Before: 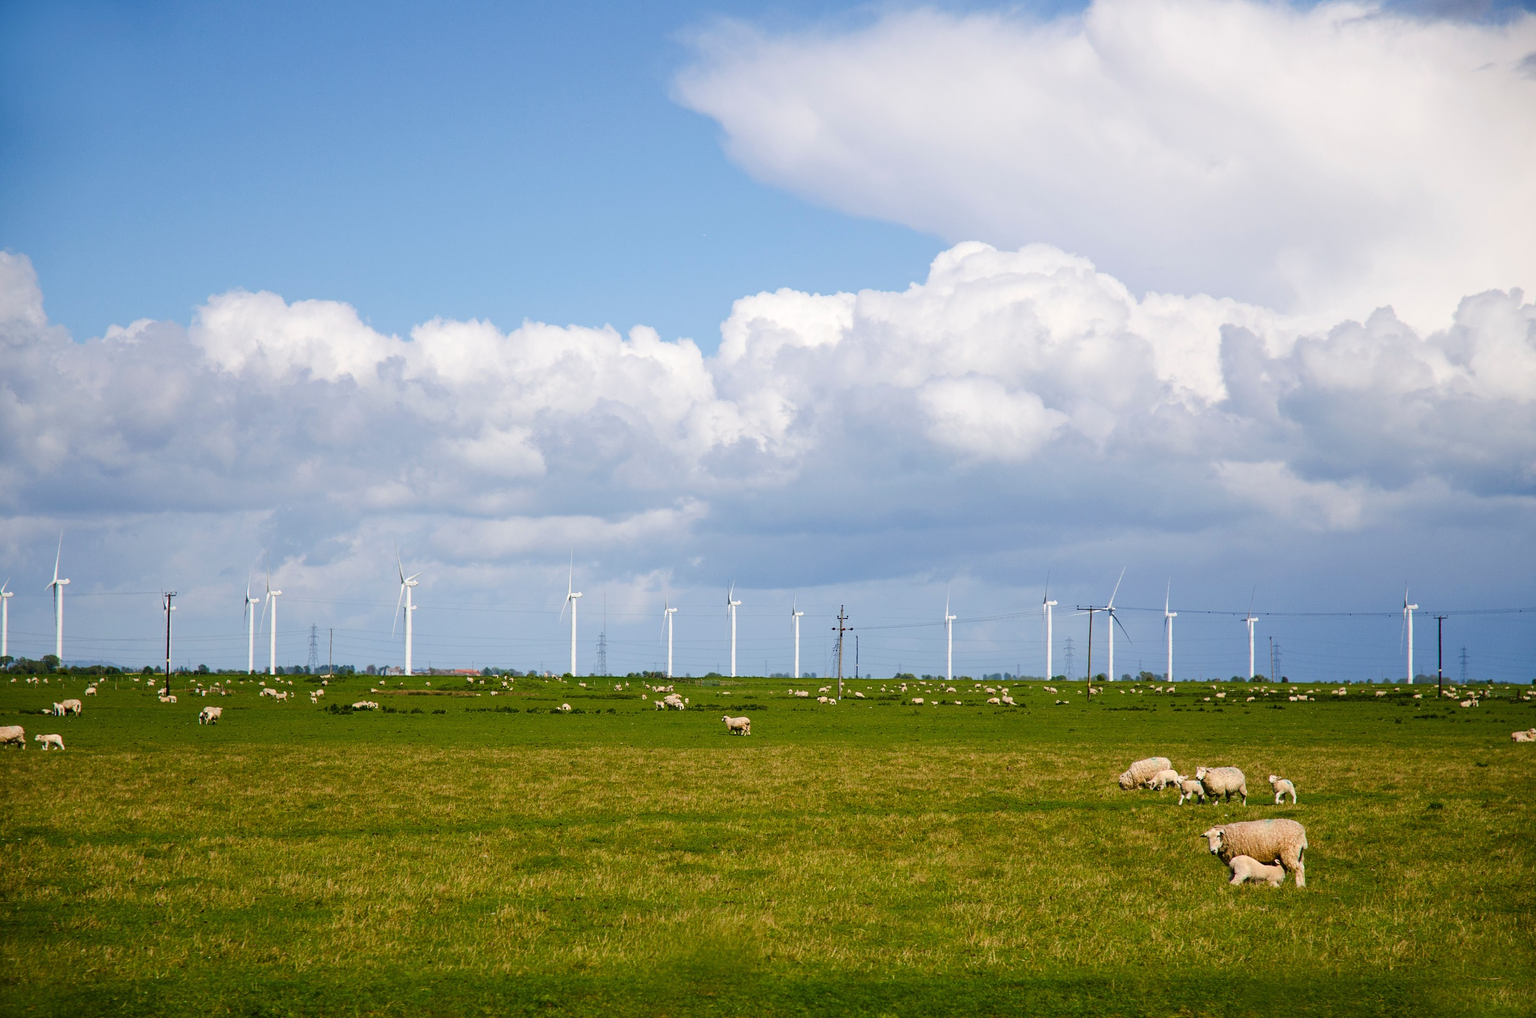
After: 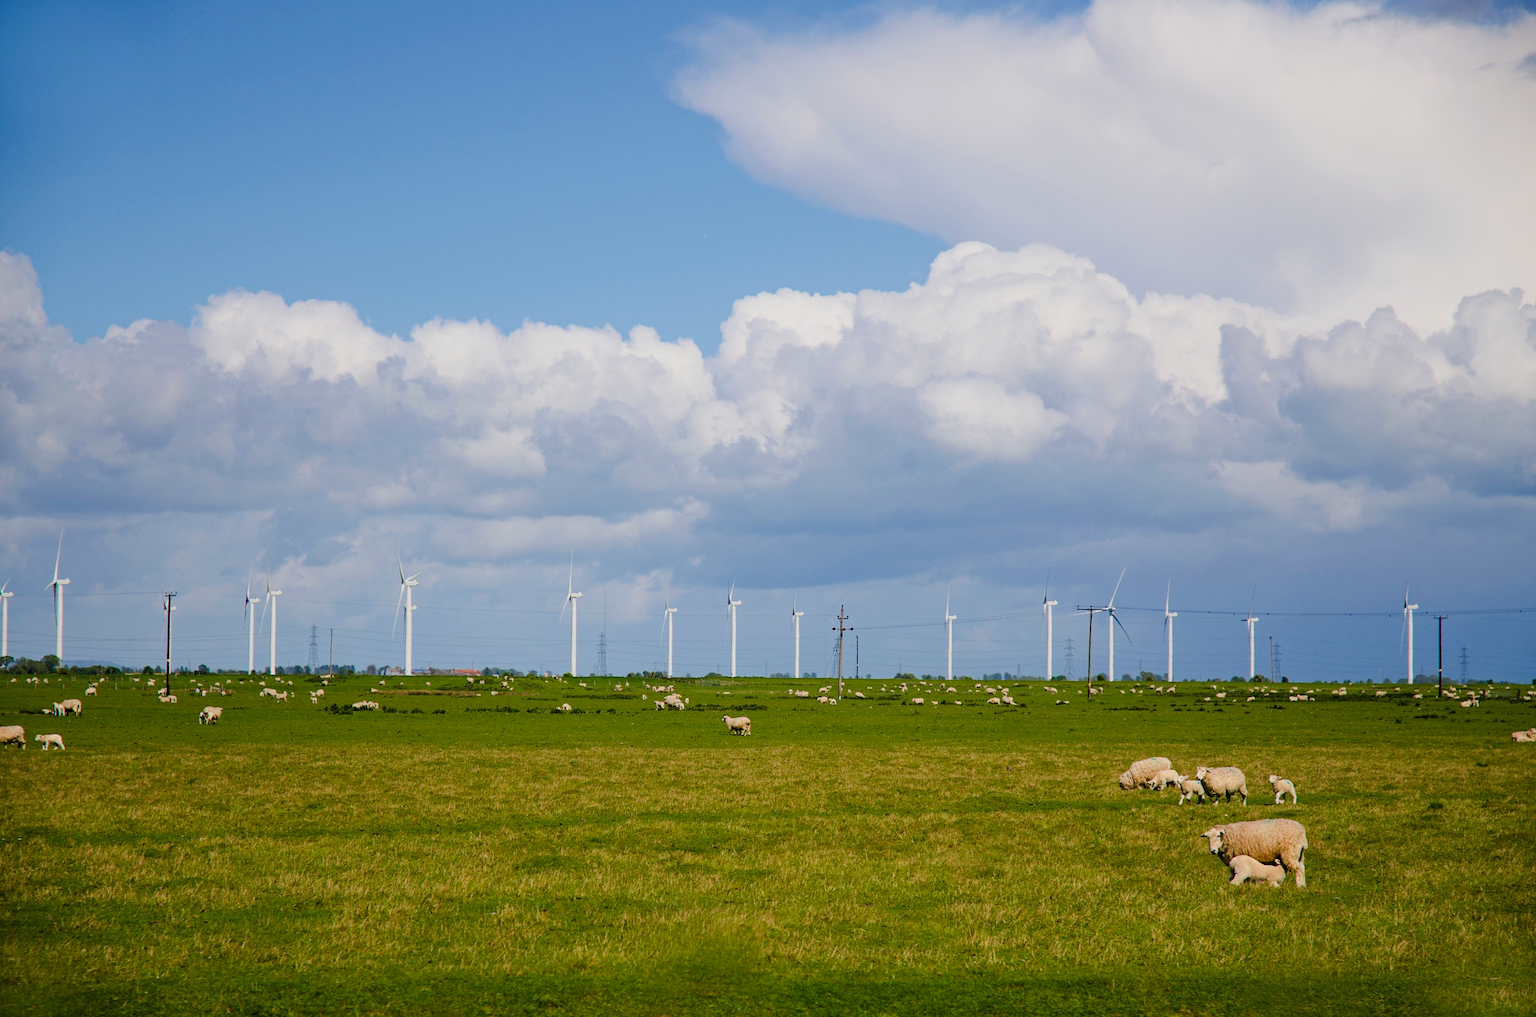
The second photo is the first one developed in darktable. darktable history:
fill light: on, module defaults
filmic rgb: black relative exposure -15 EV, white relative exposure 3 EV, threshold 6 EV, target black luminance 0%, hardness 9.27, latitude 99%, contrast 0.912, shadows ↔ highlights balance 0.505%, add noise in highlights 0, color science v3 (2019), use custom middle-gray values true, iterations of high-quality reconstruction 0, contrast in highlights soft, enable highlight reconstruction true
haze removal: compatibility mode true, adaptive false
